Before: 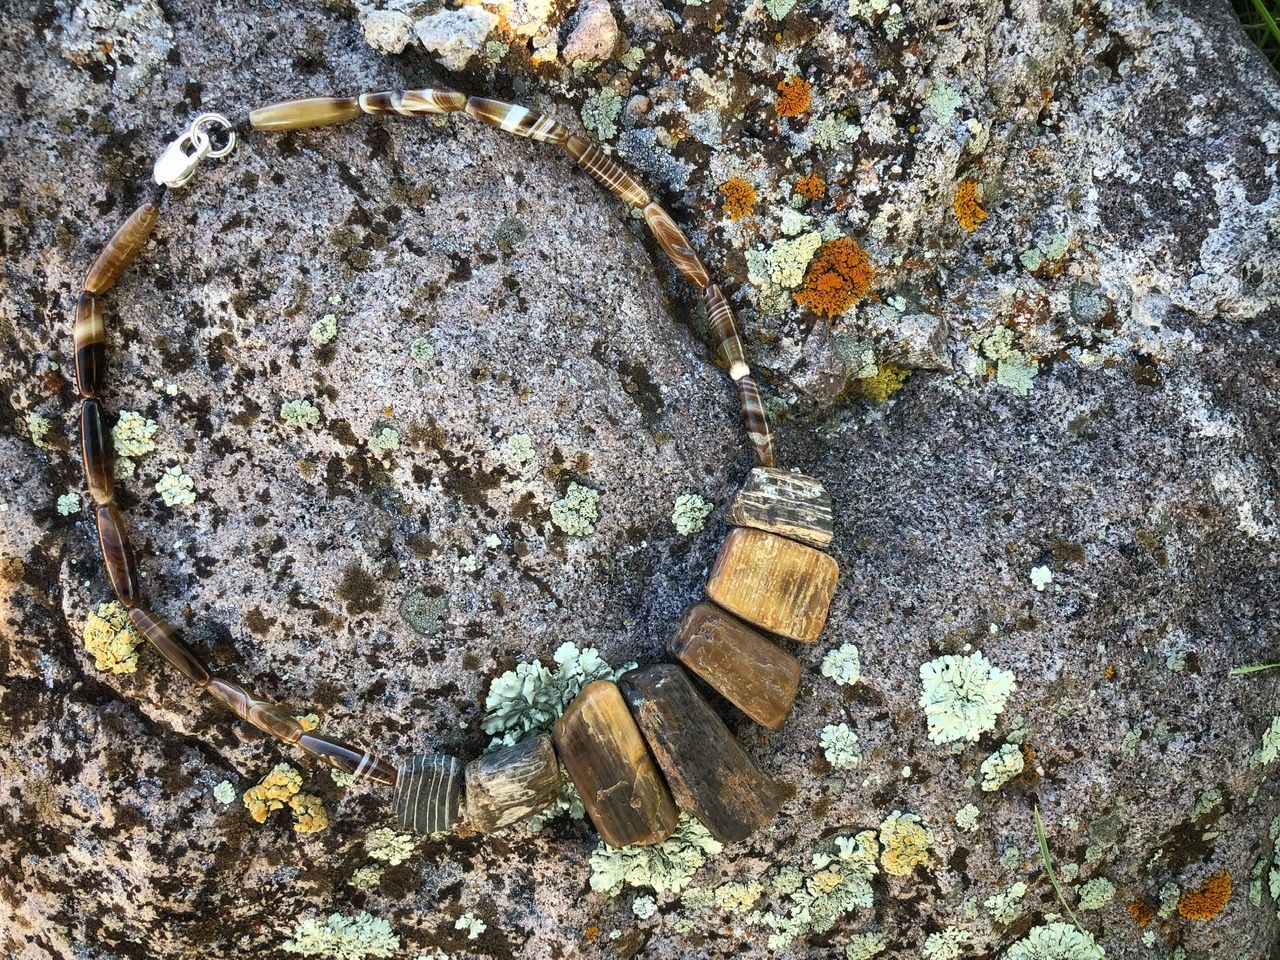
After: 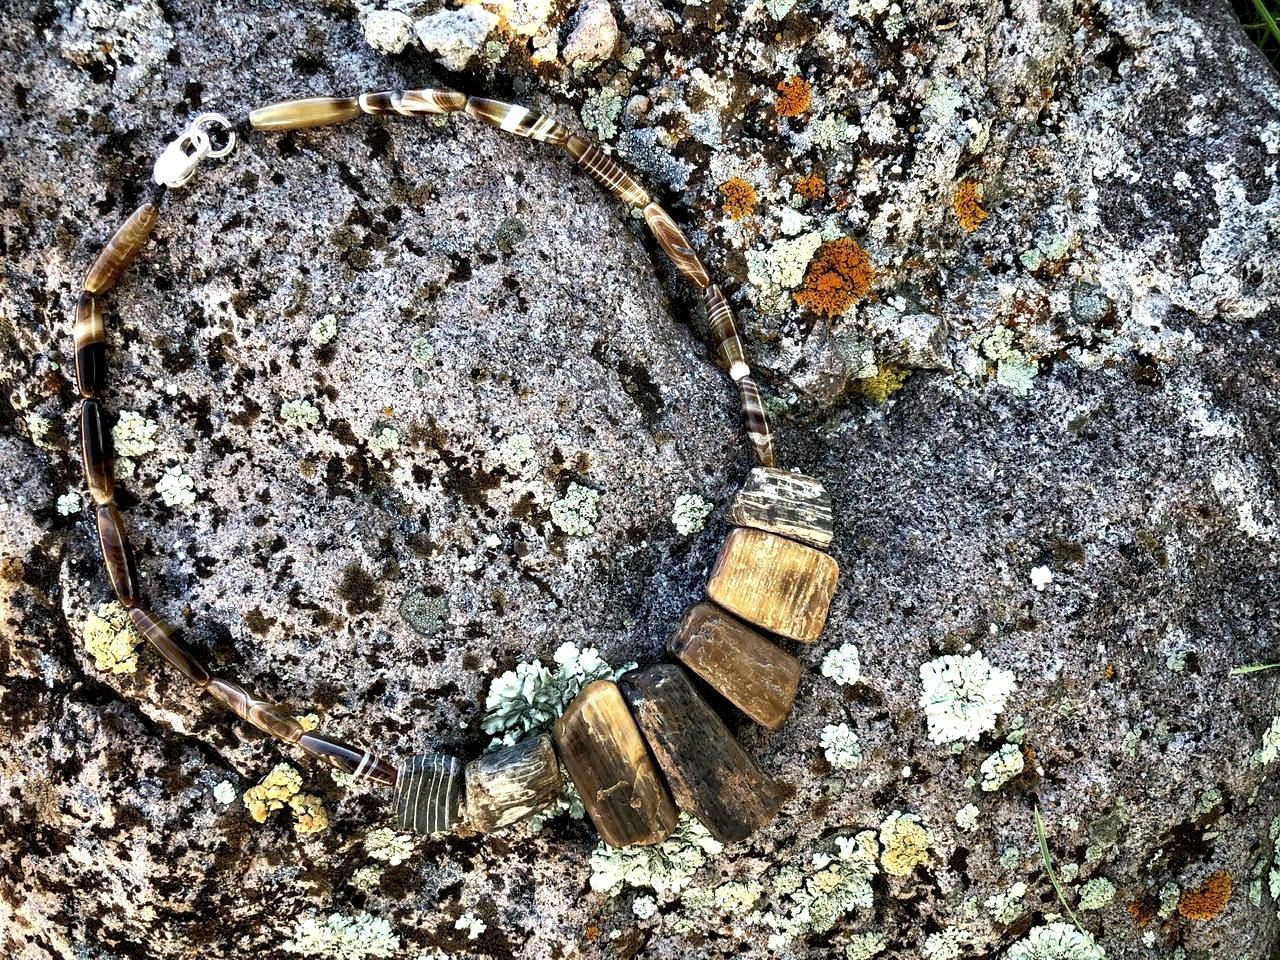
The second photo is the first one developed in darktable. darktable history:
shadows and highlights: shadows 25, highlights -25
contrast equalizer: y [[0.601, 0.6, 0.598, 0.598, 0.6, 0.601], [0.5 ×6], [0.5 ×6], [0 ×6], [0 ×6]]
